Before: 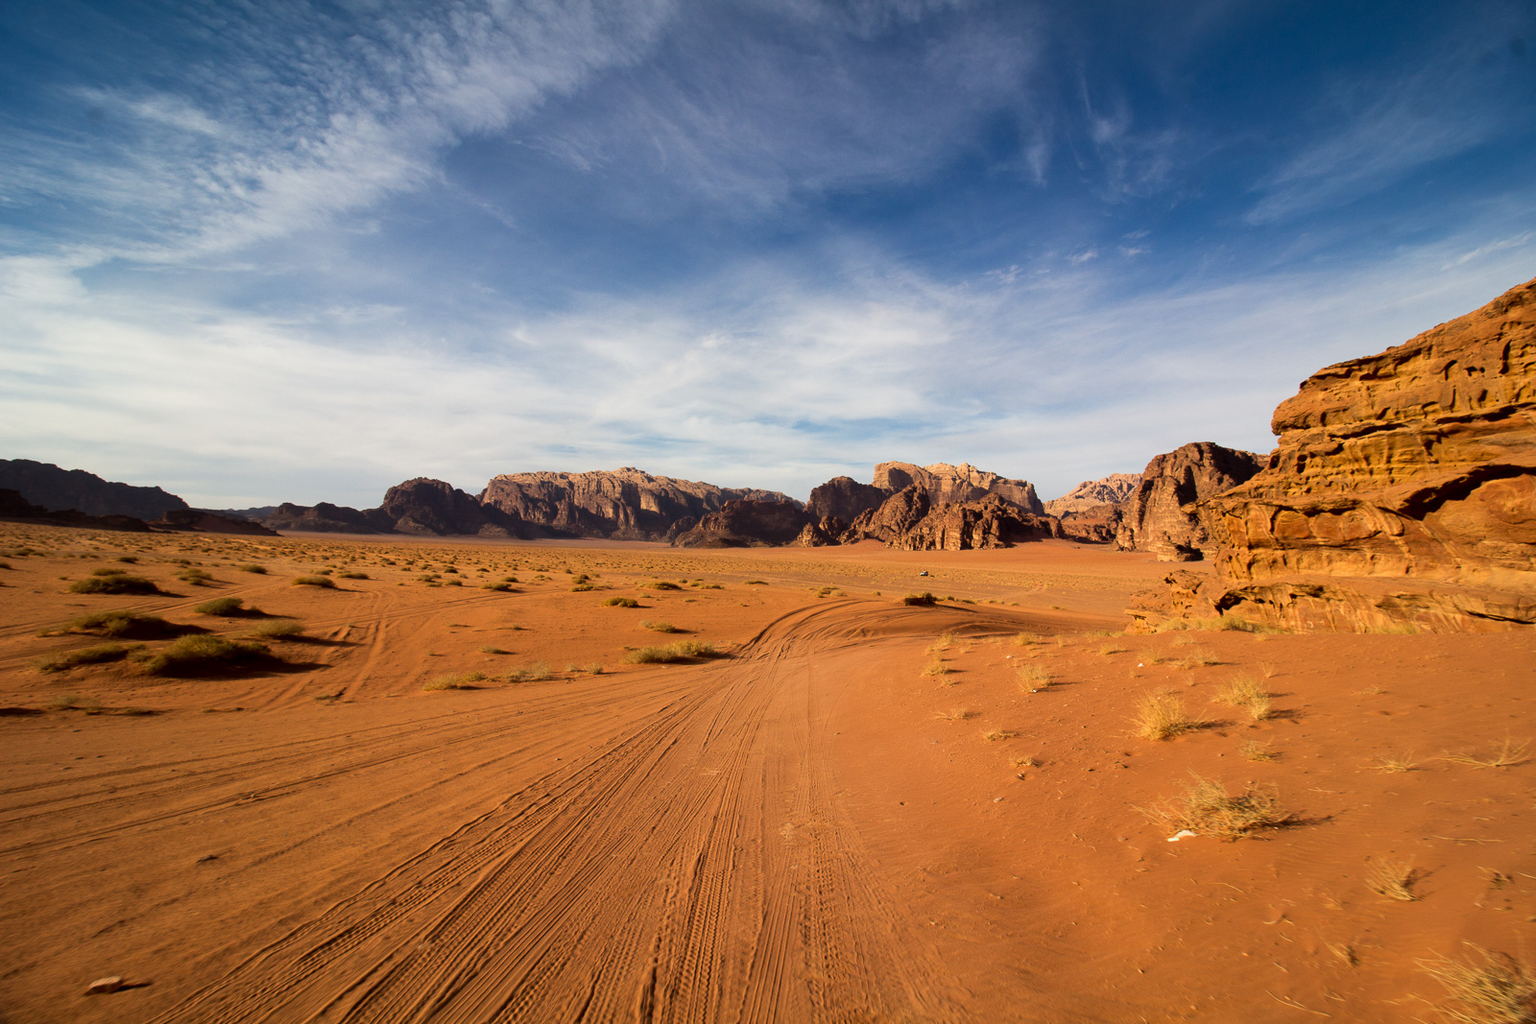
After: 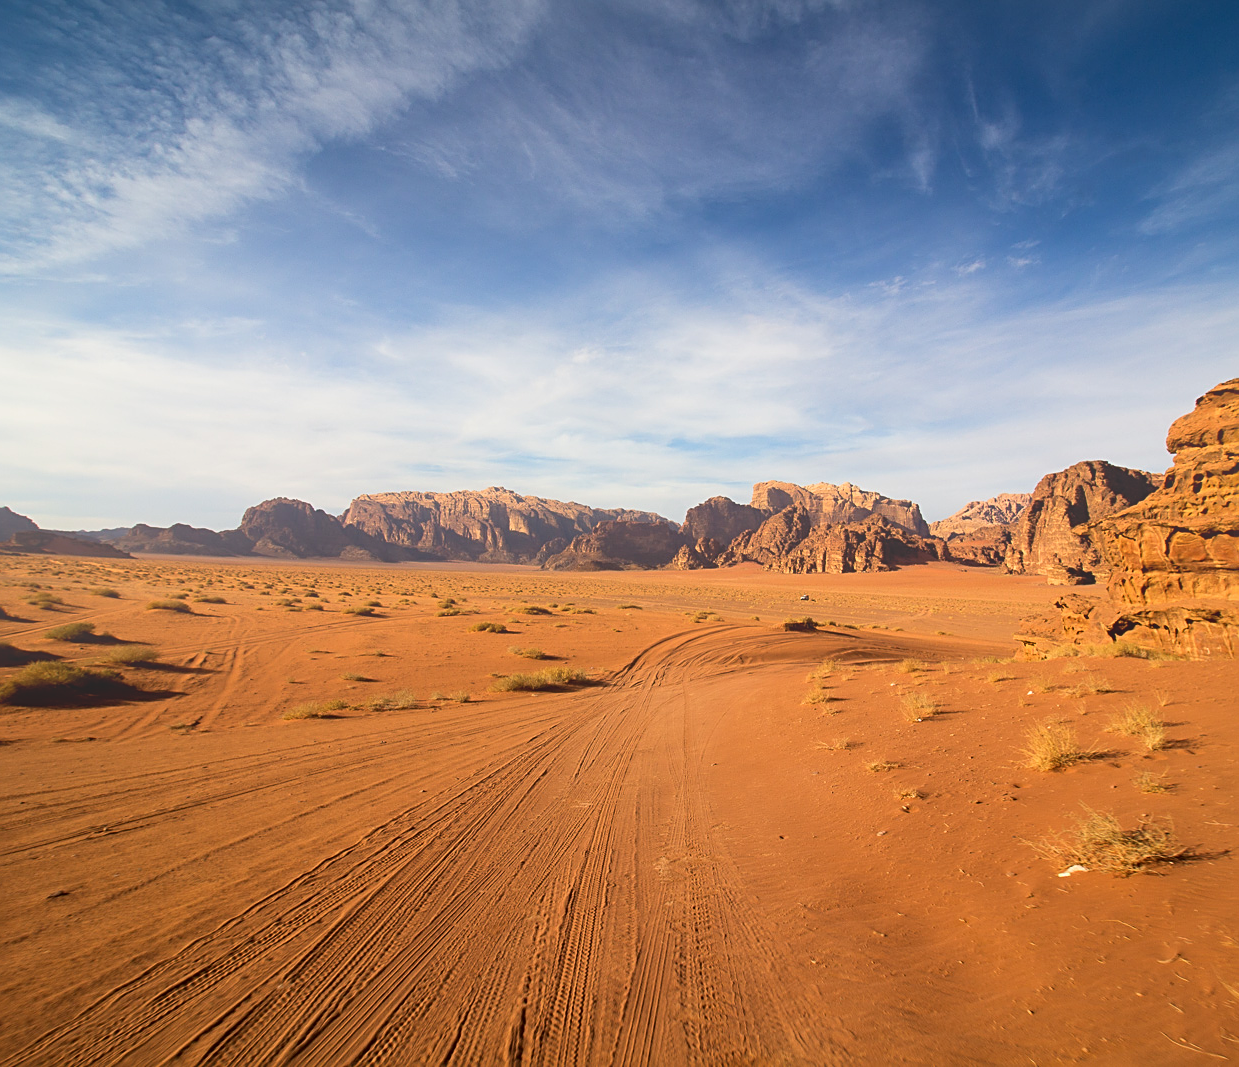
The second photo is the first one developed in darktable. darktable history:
shadows and highlights: radius 125.46, shadows 30.51, highlights -30.51, low approximation 0.01, soften with gaussian
crop: left 9.88%, right 12.664%
bloom: size 40%
sharpen: on, module defaults
